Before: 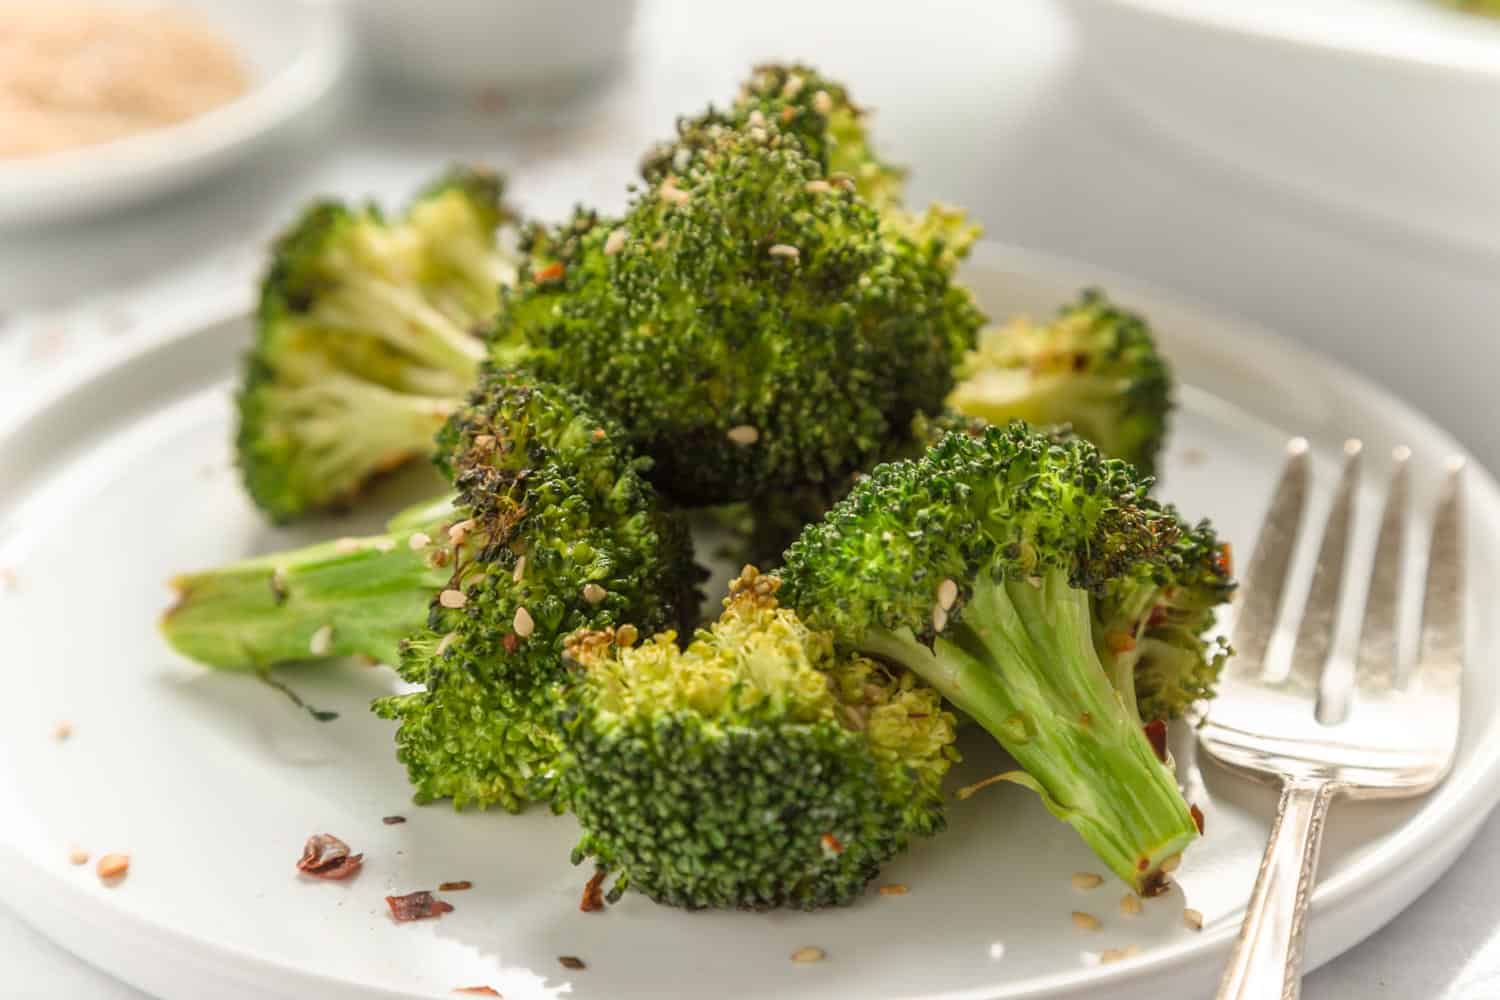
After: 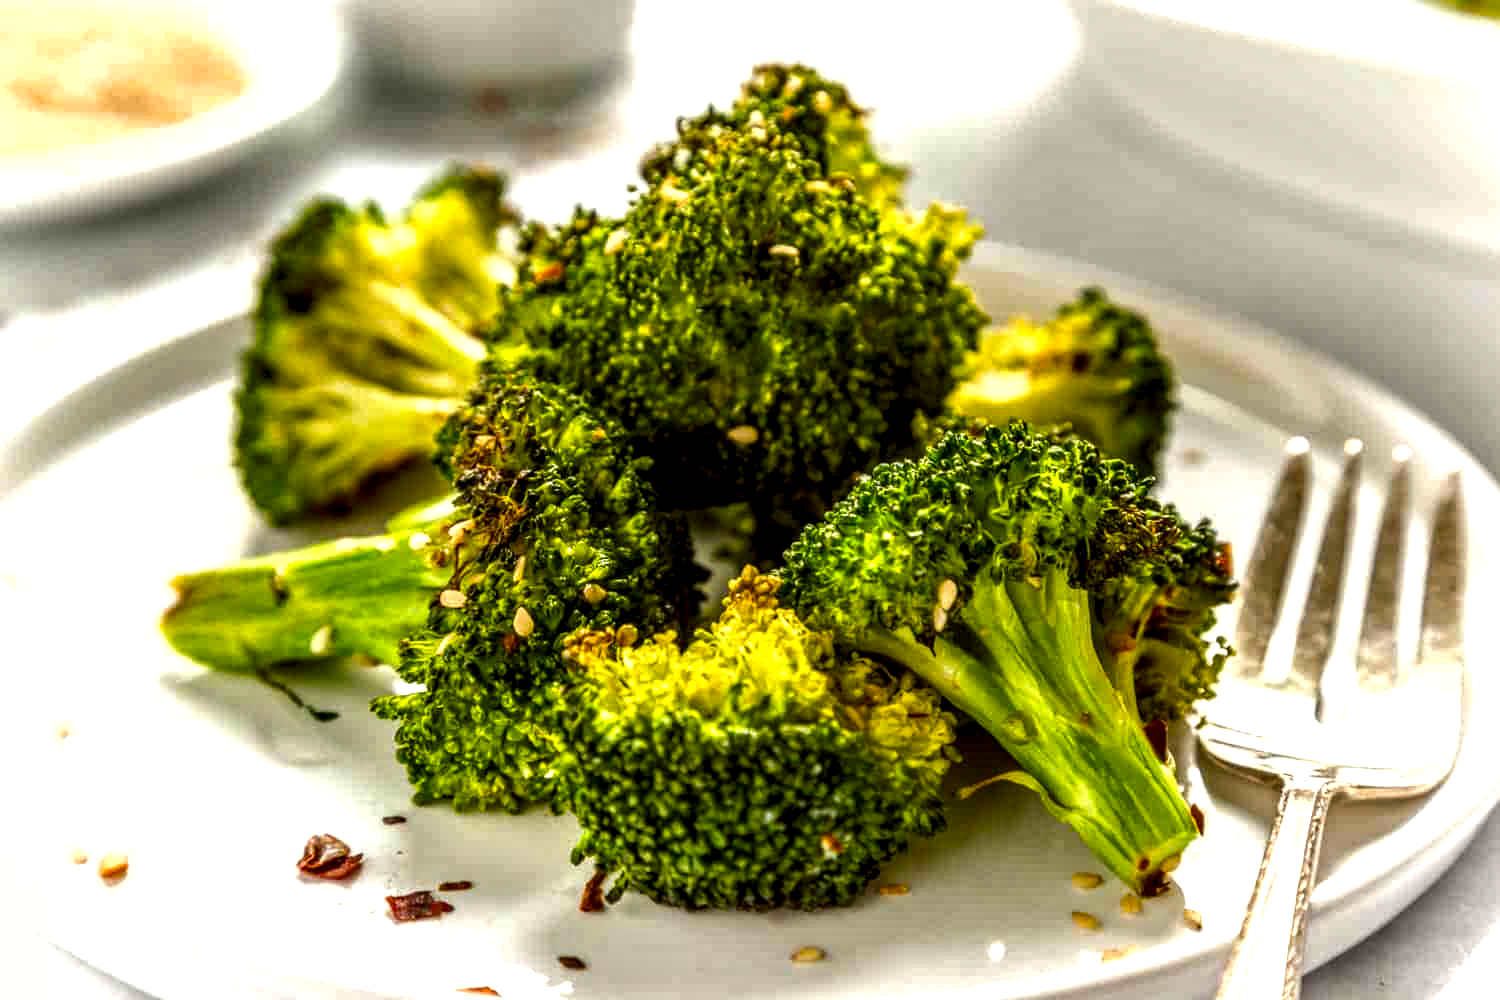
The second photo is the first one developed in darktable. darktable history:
shadows and highlights: radius 125.46, shadows 21.19, highlights -21.19, low approximation 0.01
color balance rgb: linear chroma grading › global chroma 9%, perceptual saturation grading › global saturation 36%, perceptual saturation grading › shadows 35%, perceptual brilliance grading › global brilliance 15%, perceptual brilliance grading › shadows -35%, global vibrance 15%
local contrast: highlights 19%, detail 186%
